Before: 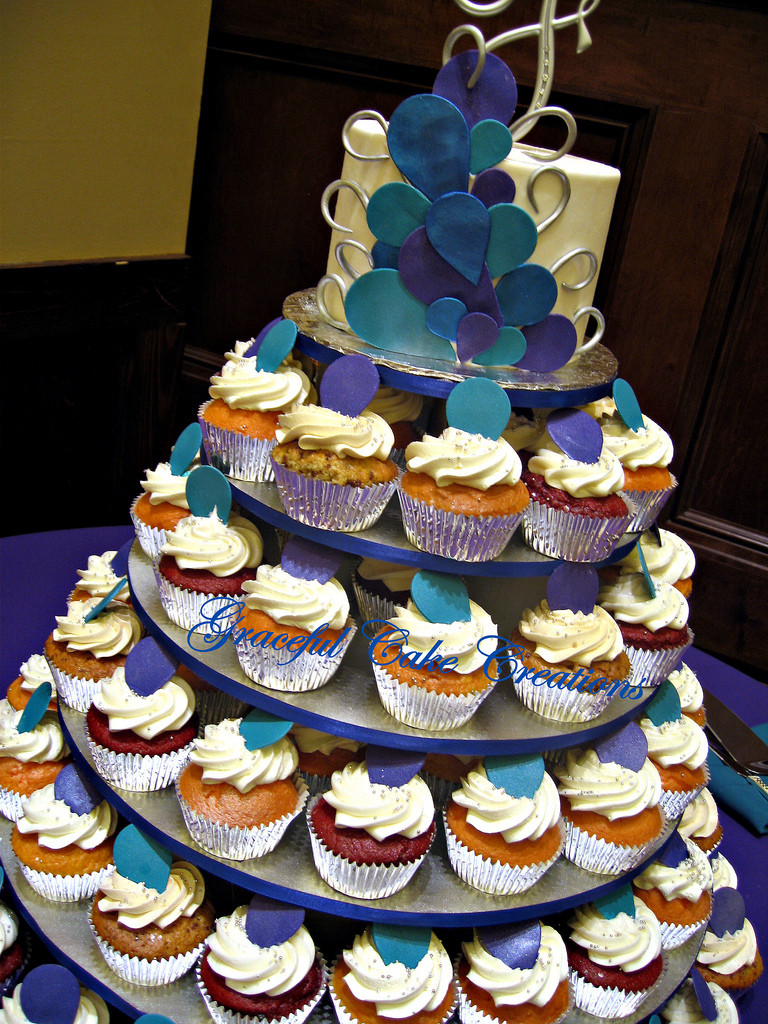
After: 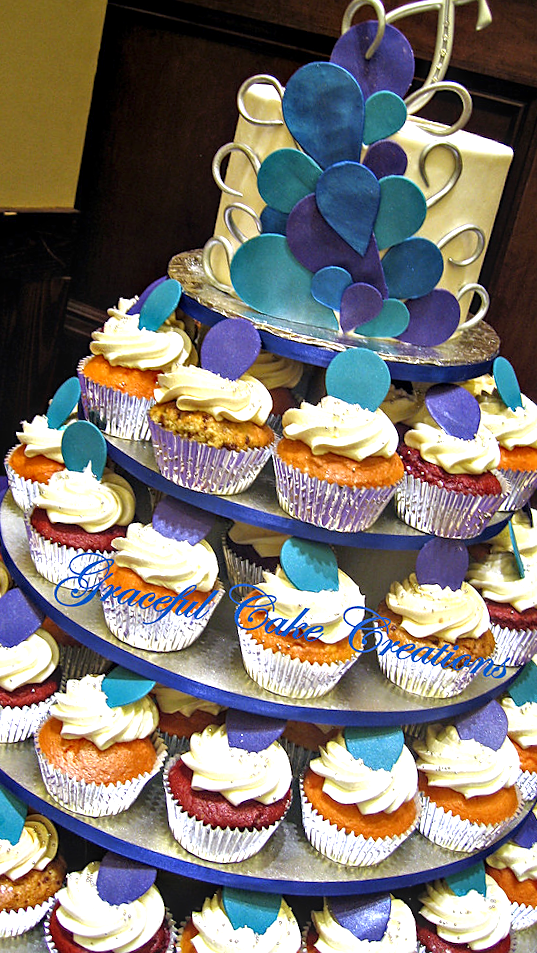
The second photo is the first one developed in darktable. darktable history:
sharpen: radius 1.846, amount 0.408, threshold 1.333
crop and rotate: angle -3.22°, left 13.988%, top 0.043%, right 10.836%, bottom 0.024%
exposure: exposure 0.669 EV, compensate highlight preservation false
local contrast: on, module defaults
